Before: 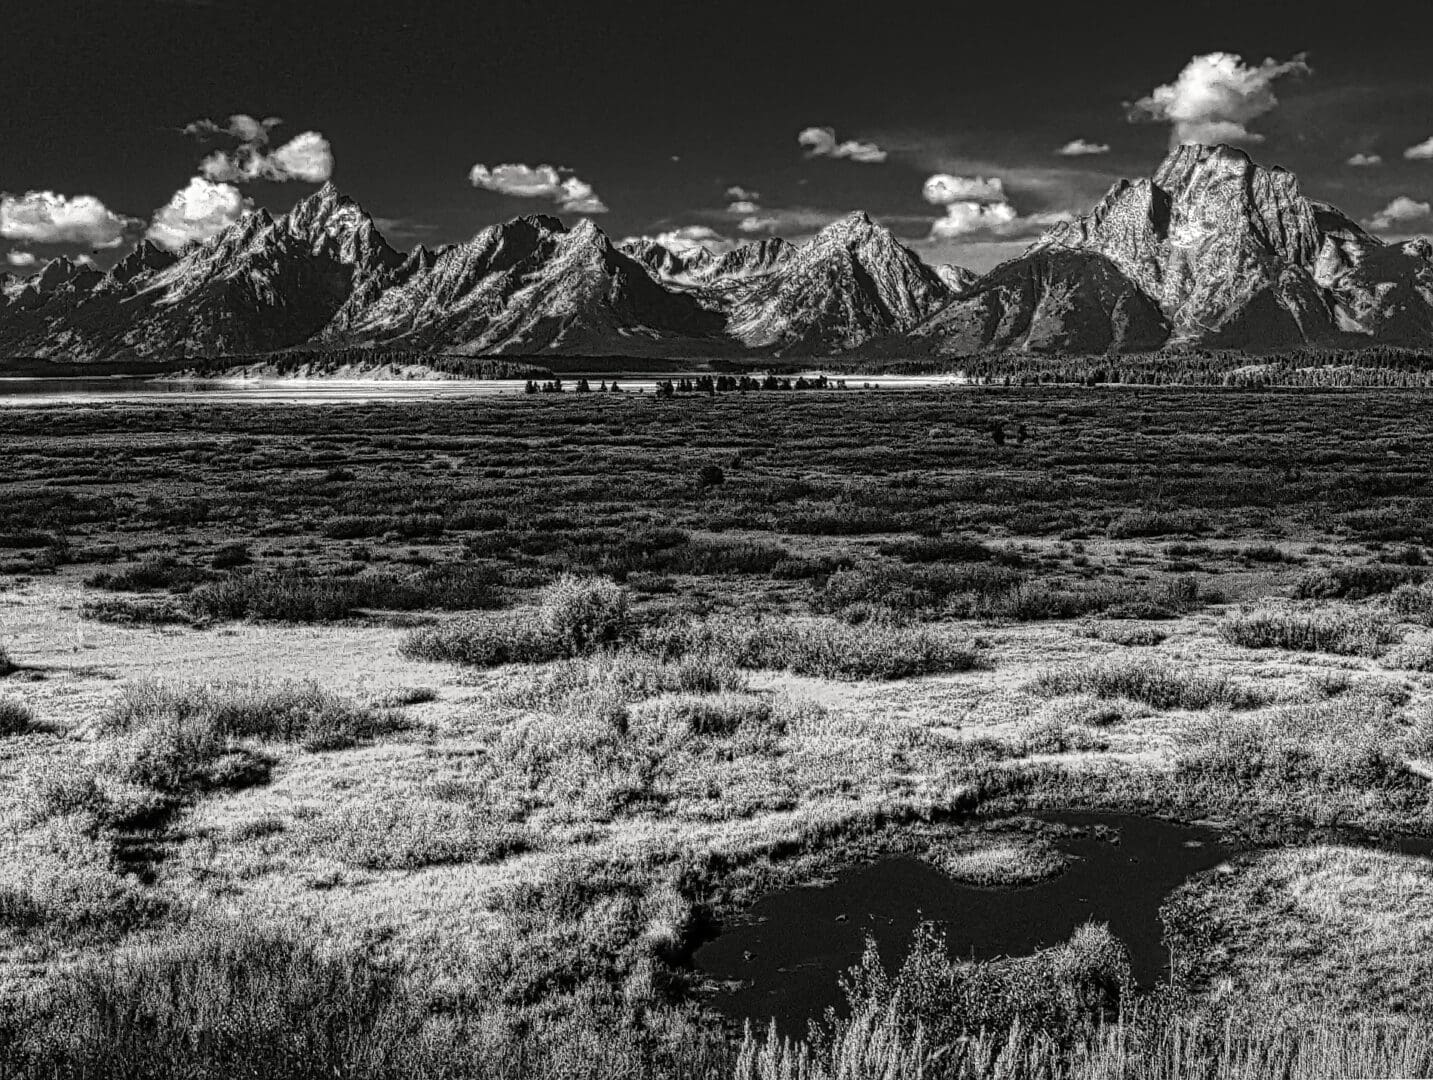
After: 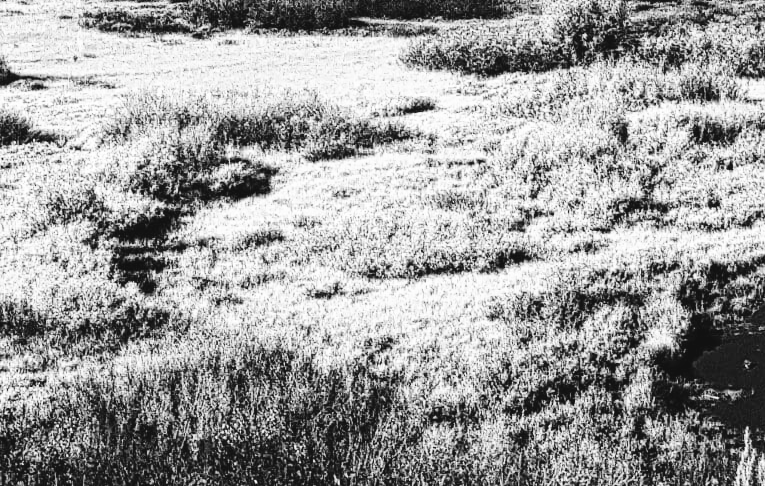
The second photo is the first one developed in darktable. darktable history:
color correction: saturation 1.8
color calibration: output gray [0.246, 0.254, 0.501, 0], gray › normalize channels true, illuminant same as pipeline (D50), adaptation XYZ, x 0.346, y 0.359, gamut compression 0
exposure: black level correction -0.008, exposure 0.067 EV, compensate highlight preservation false
crop and rotate: top 54.778%, right 46.61%, bottom 0.159%
base curve: curves: ch0 [(0, 0.003) (0.001, 0.002) (0.006, 0.004) (0.02, 0.022) (0.048, 0.086) (0.094, 0.234) (0.162, 0.431) (0.258, 0.629) (0.385, 0.8) (0.548, 0.918) (0.751, 0.988) (1, 1)], preserve colors none
